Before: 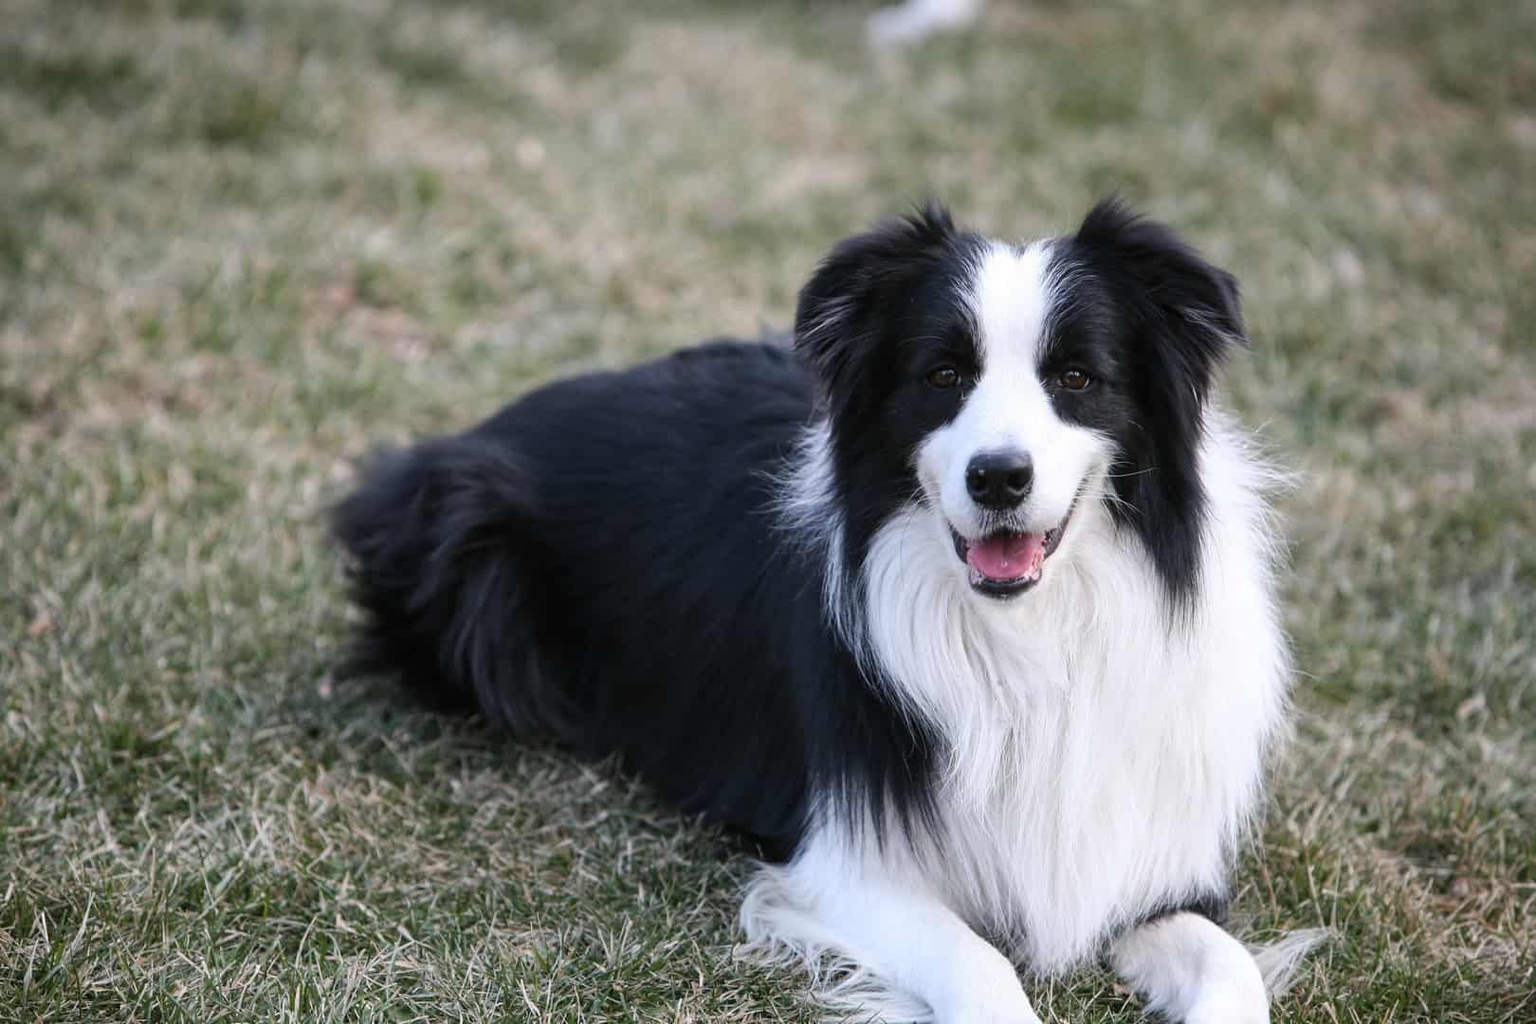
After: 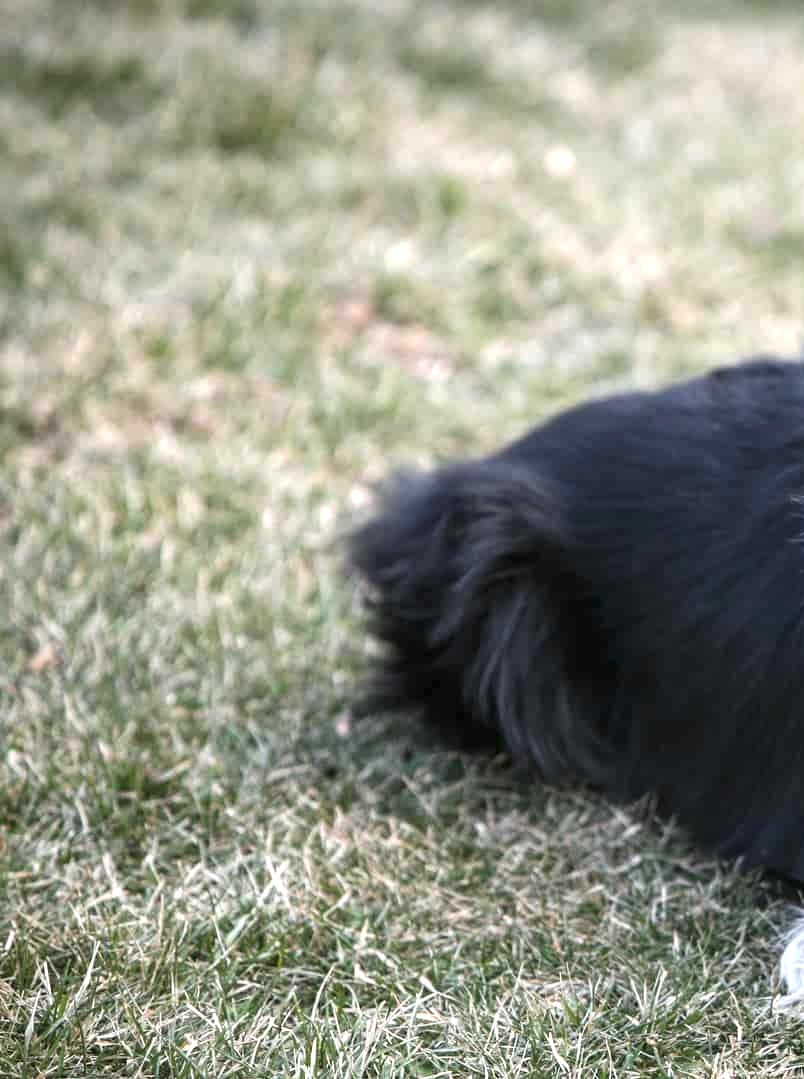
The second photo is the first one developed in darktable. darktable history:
tone equalizer: on, module defaults
exposure: black level correction 0, exposure 1 EV, compensate exposure bias true, compensate highlight preservation false
crop and rotate: left 0.012%, top 0%, right 50.329%
local contrast: highlights 103%, shadows 98%, detail 119%, midtone range 0.2
